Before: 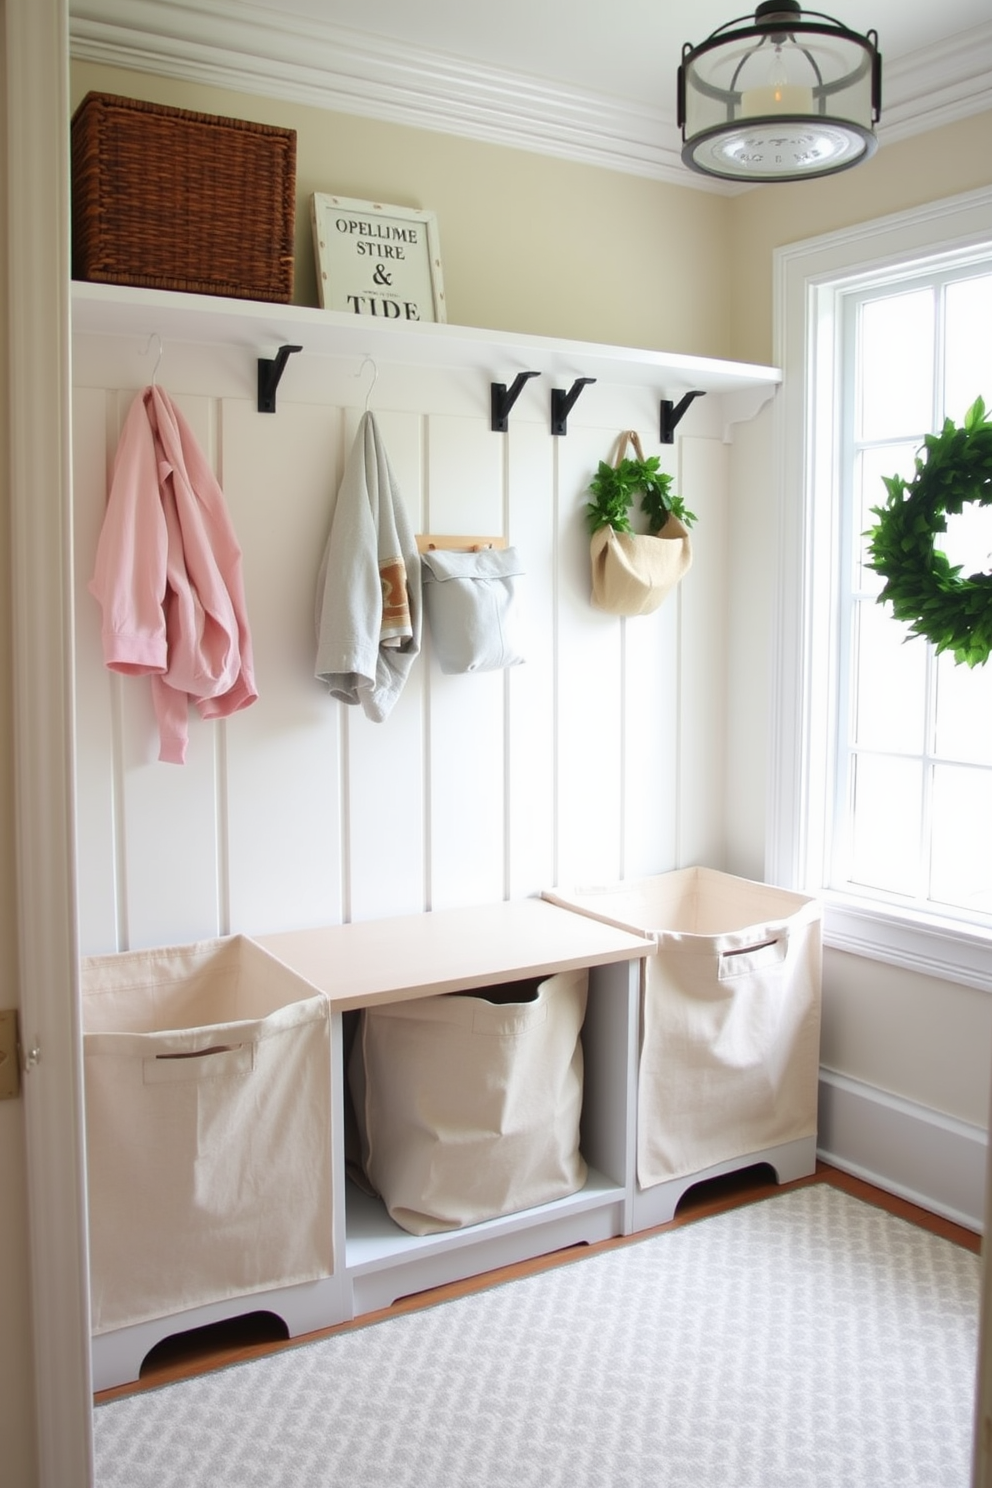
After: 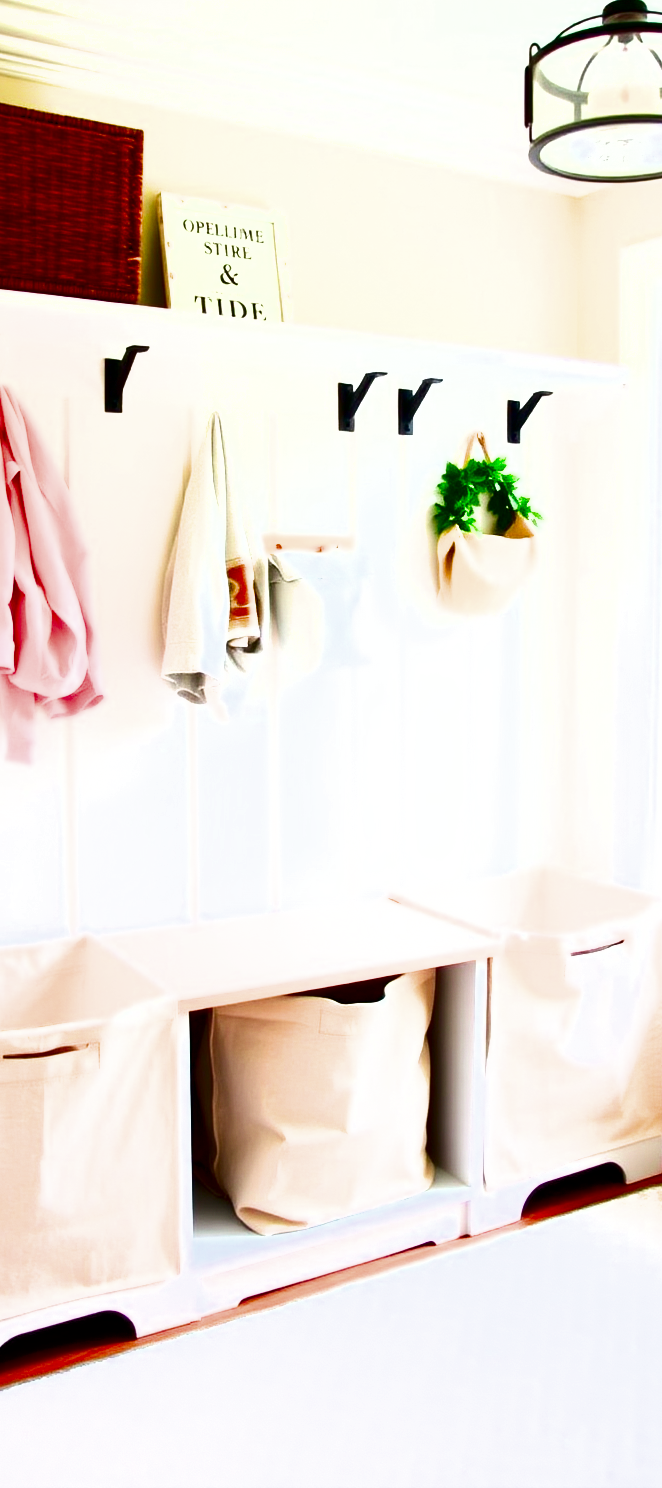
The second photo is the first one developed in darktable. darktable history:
exposure: black level correction 0, exposure 1.124 EV, compensate highlight preservation false
filmic rgb: black relative exposure -11.83 EV, white relative exposure 5.45 EV, hardness 4.48, latitude 49.45%, contrast 1.145, iterations of high-quality reconstruction 0
contrast brightness saturation: brightness -0.985, saturation 0.995
tone equalizer: -8 EV -1.08 EV, -7 EV -0.983 EV, -6 EV -0.845 EV, -5 EV -0.563 EV, -3 EV 0.561 EV, -2 EV 0.881 EV, -1 EV 1.01 EV, +0 EV 1.08 EV
crop: left 15.434%, right 17.827%
